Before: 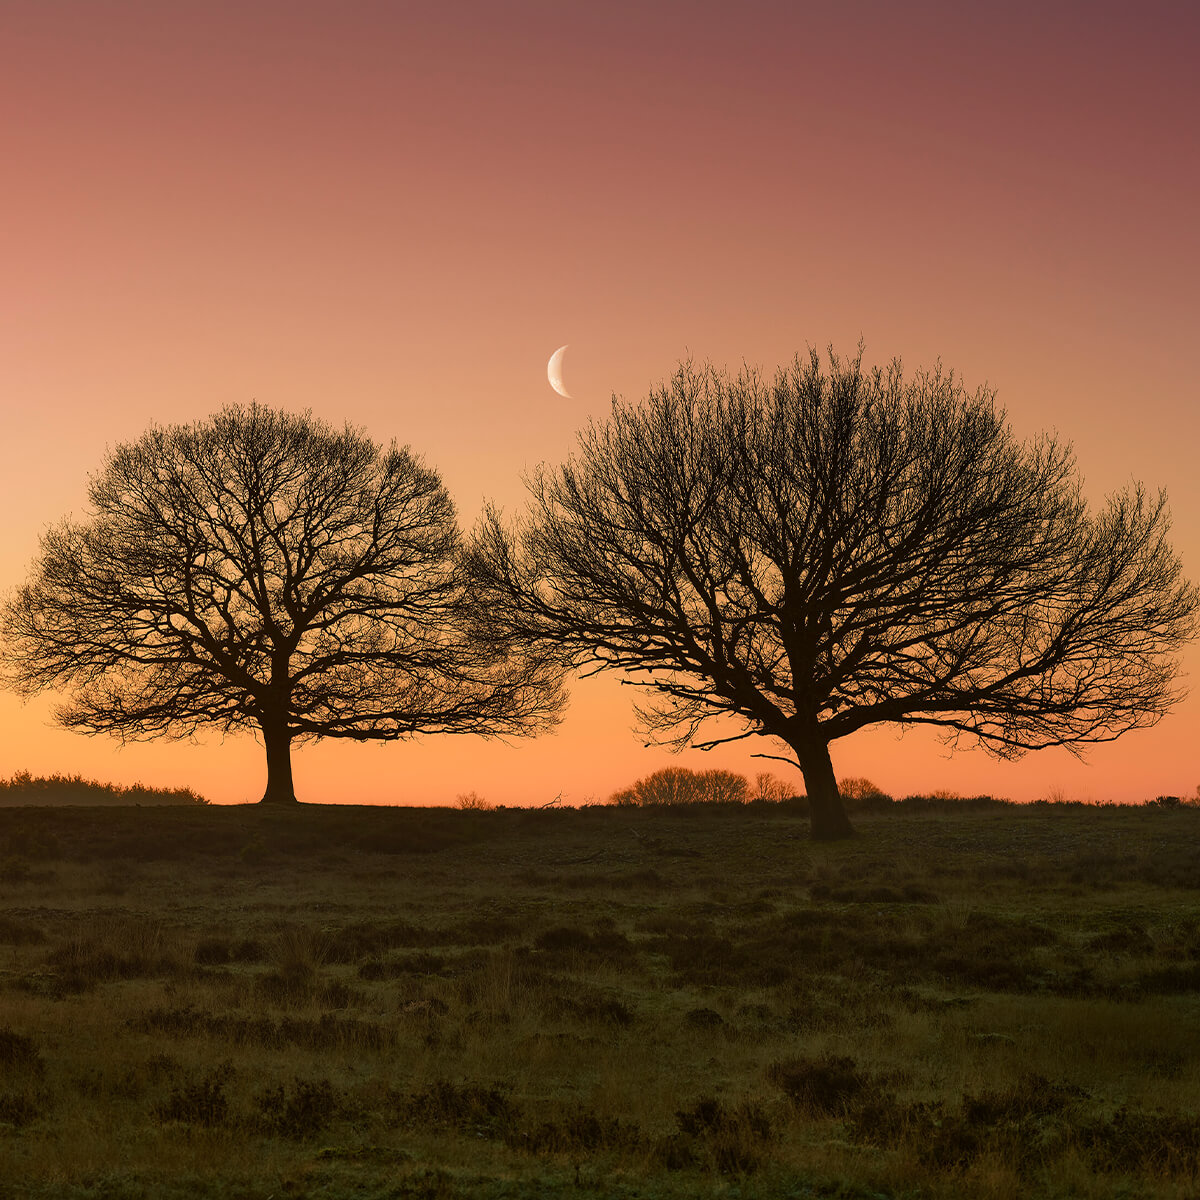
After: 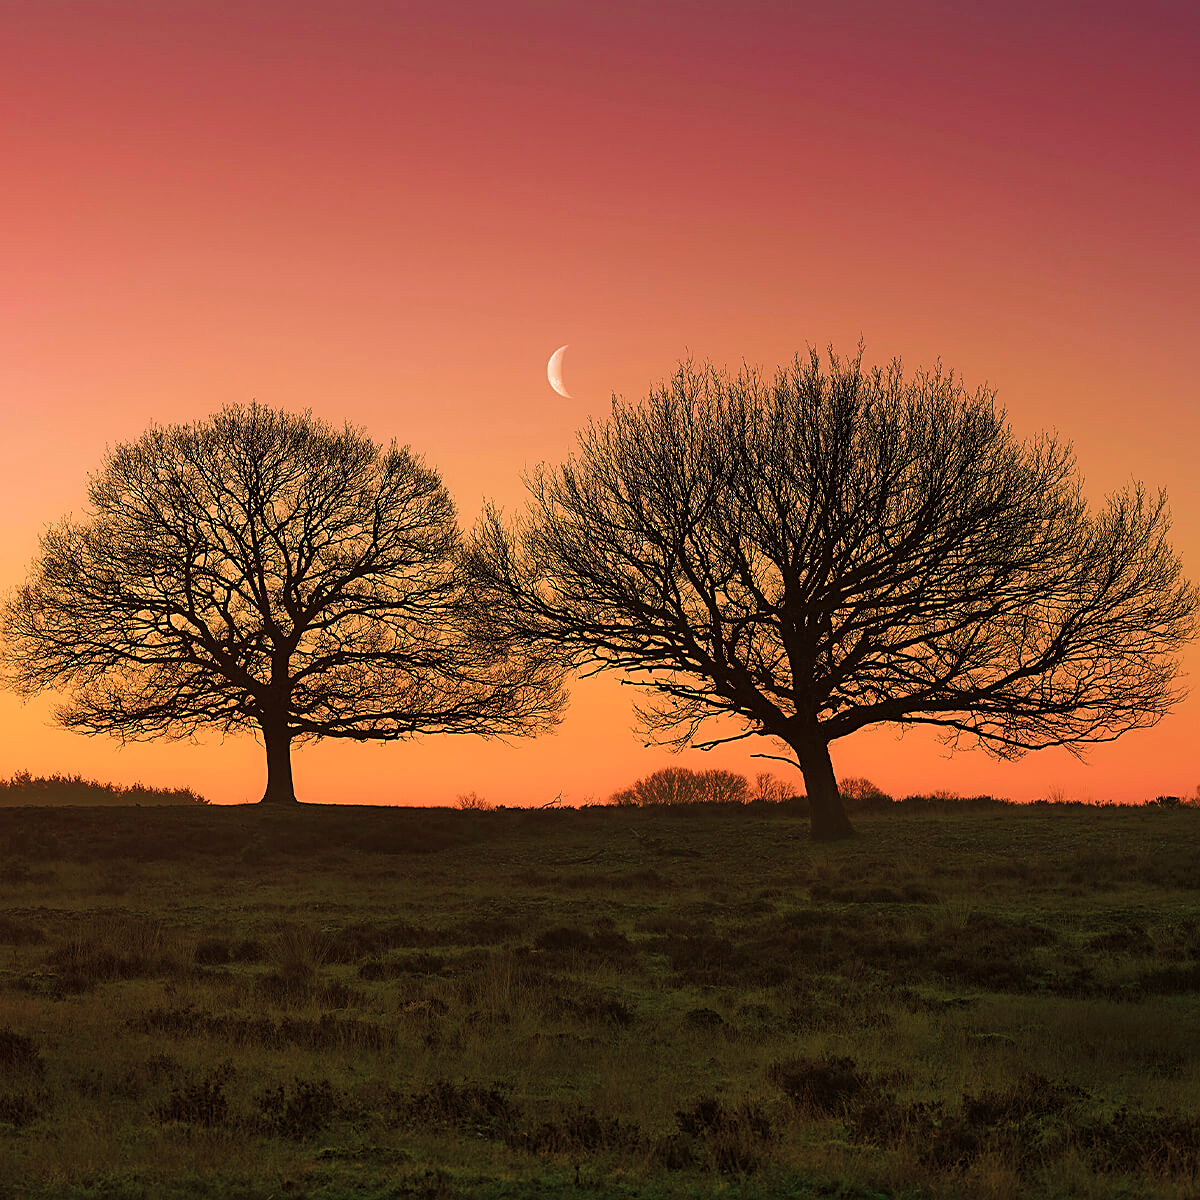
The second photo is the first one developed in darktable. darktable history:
sharpen: on, module defaults
color contrast: blue-yellow contrast 0.62
color balance rgb: linear chroma grading › global chroma 23.15%, perceptual saturation grading › global saturation 28.7%, perceptual saturation grading › mid-tones 12.04%, perceptual saturation grading › shadows 10.19%, global vibrance 22.22%
